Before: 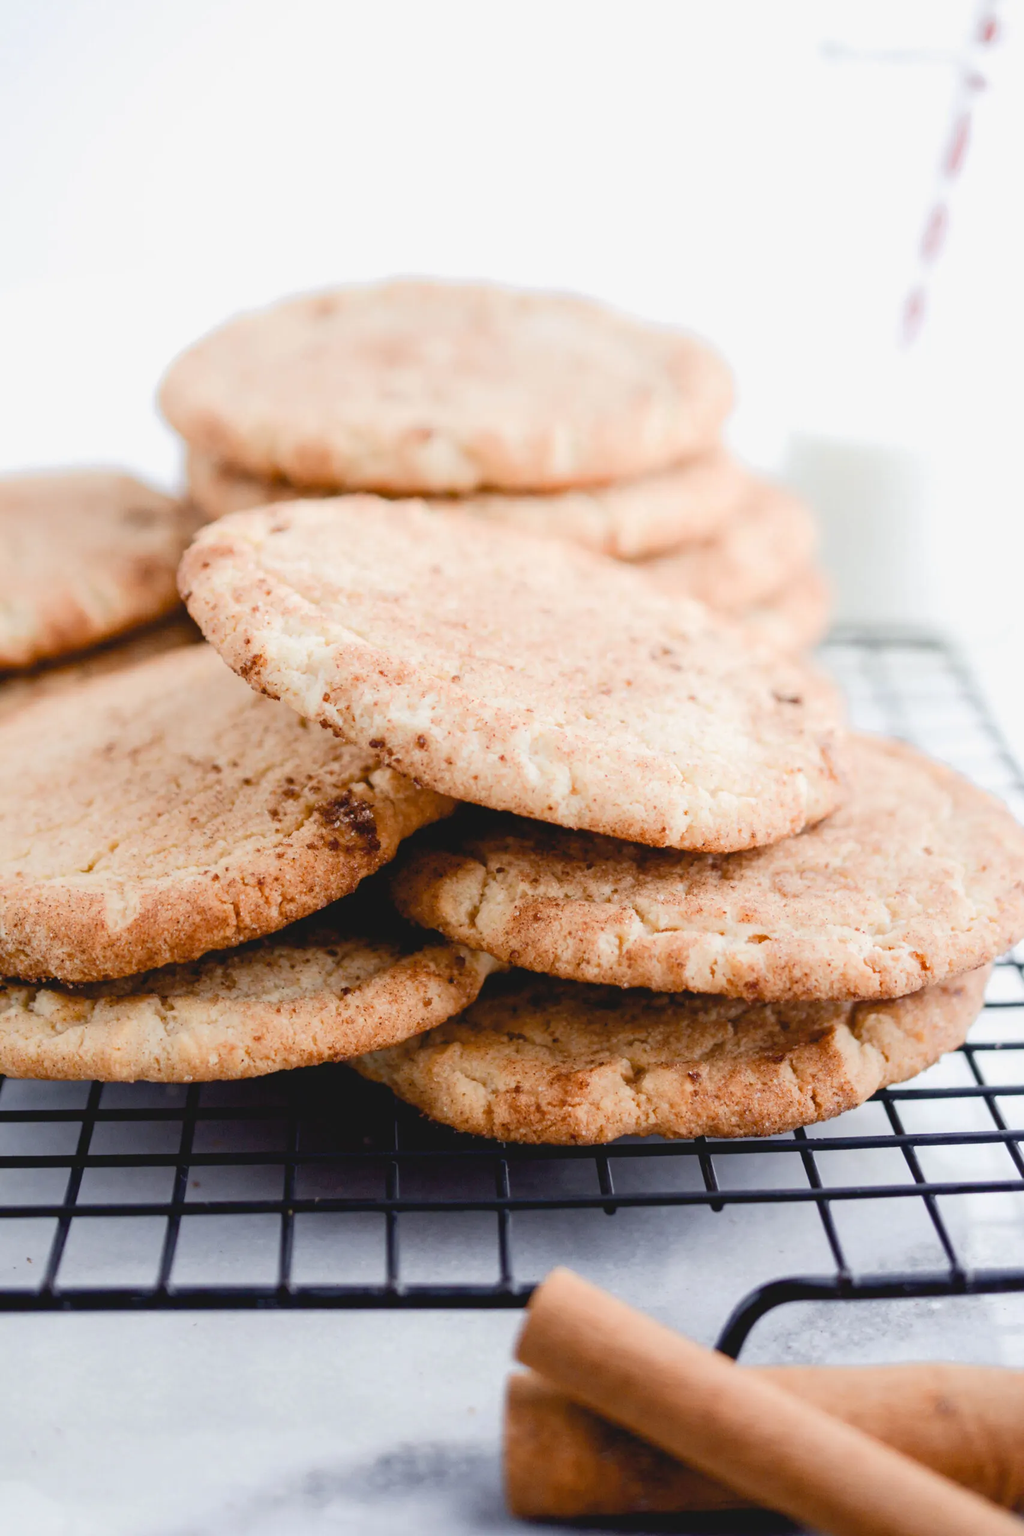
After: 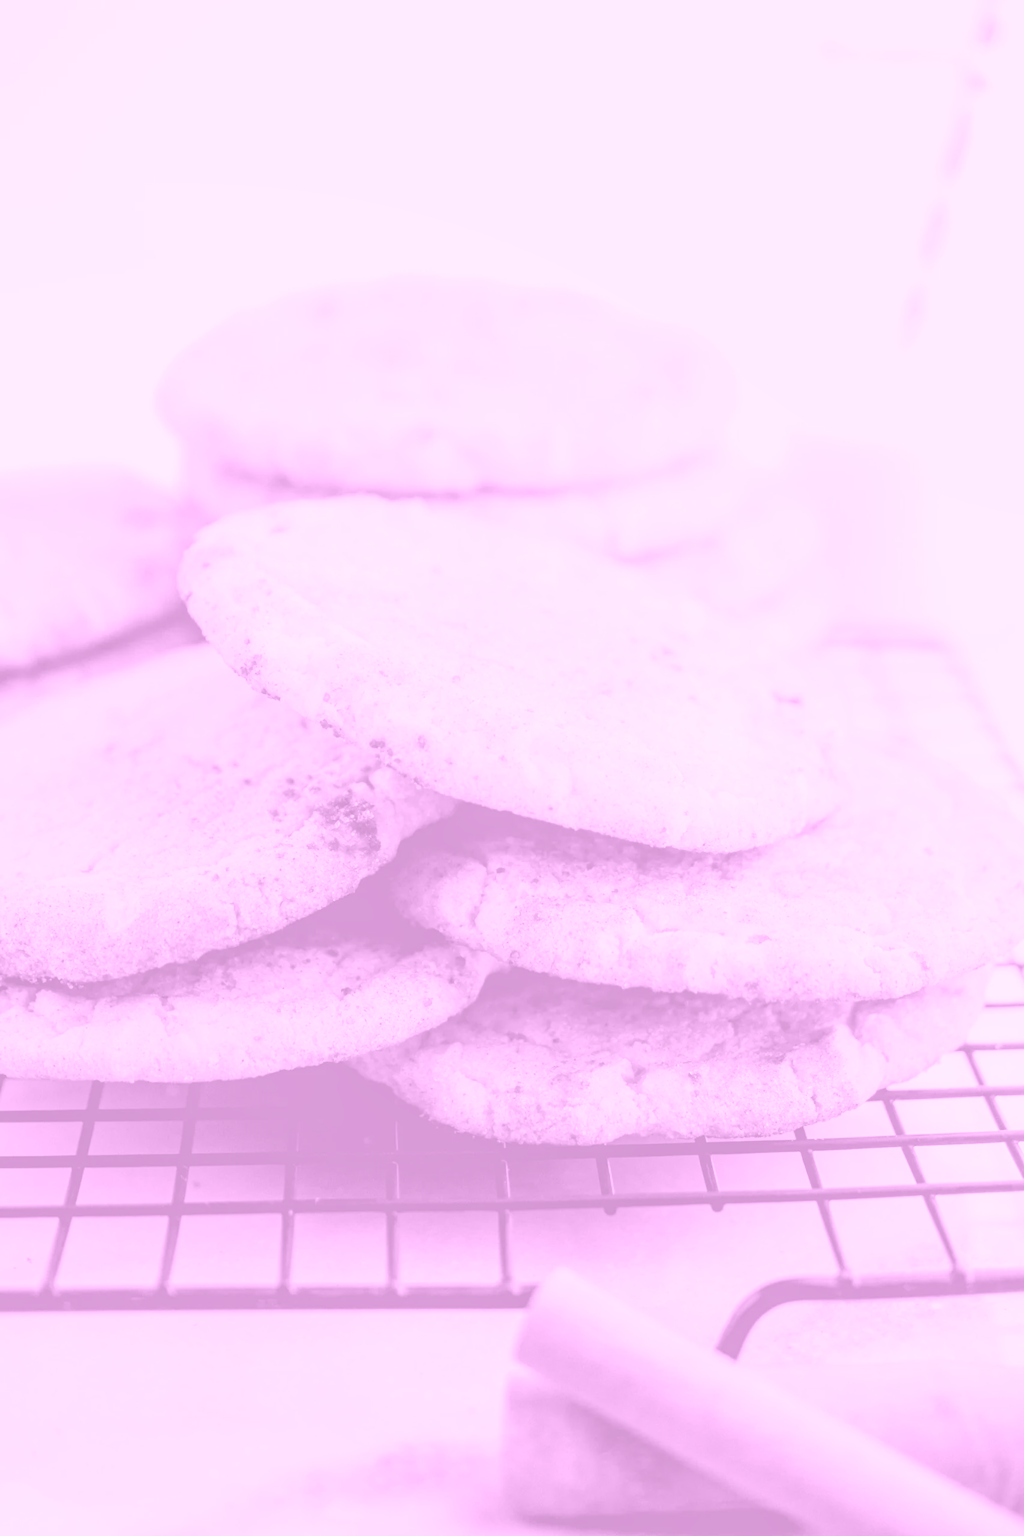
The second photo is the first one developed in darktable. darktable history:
color balance rgb: perceptual saturation grading › global saturation 35%, perceptual saturation grading › highlights -30%, perceptual saturation grading › shadows 35%, perceptual brilliance grading › global brilliance 3%, perceptual brilliance grading › highlights -3%, perceptual brilliance grading › shadows 3%
colorize: hue 331.2°, saturation 75%, source mix 30.28%, lightness 70.52%, version 1
local contrast: detail 130%
white balance: red 1.467, blue 0.684
